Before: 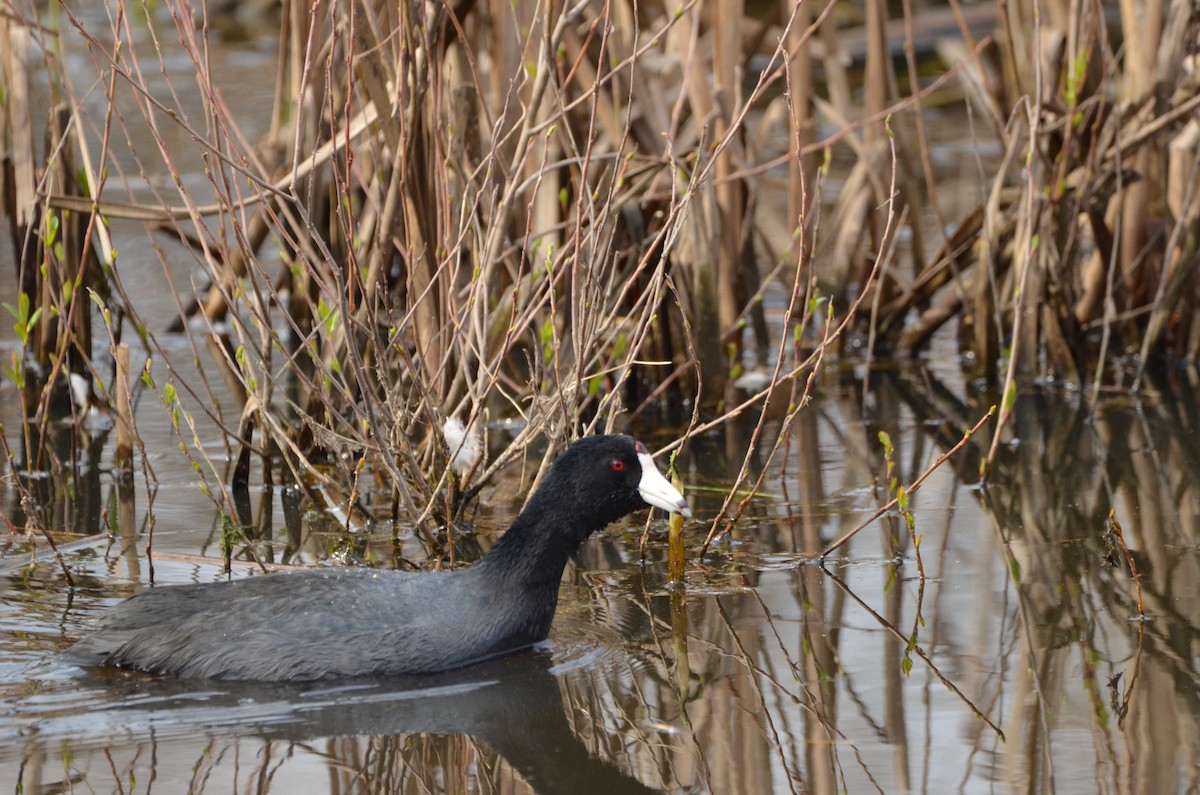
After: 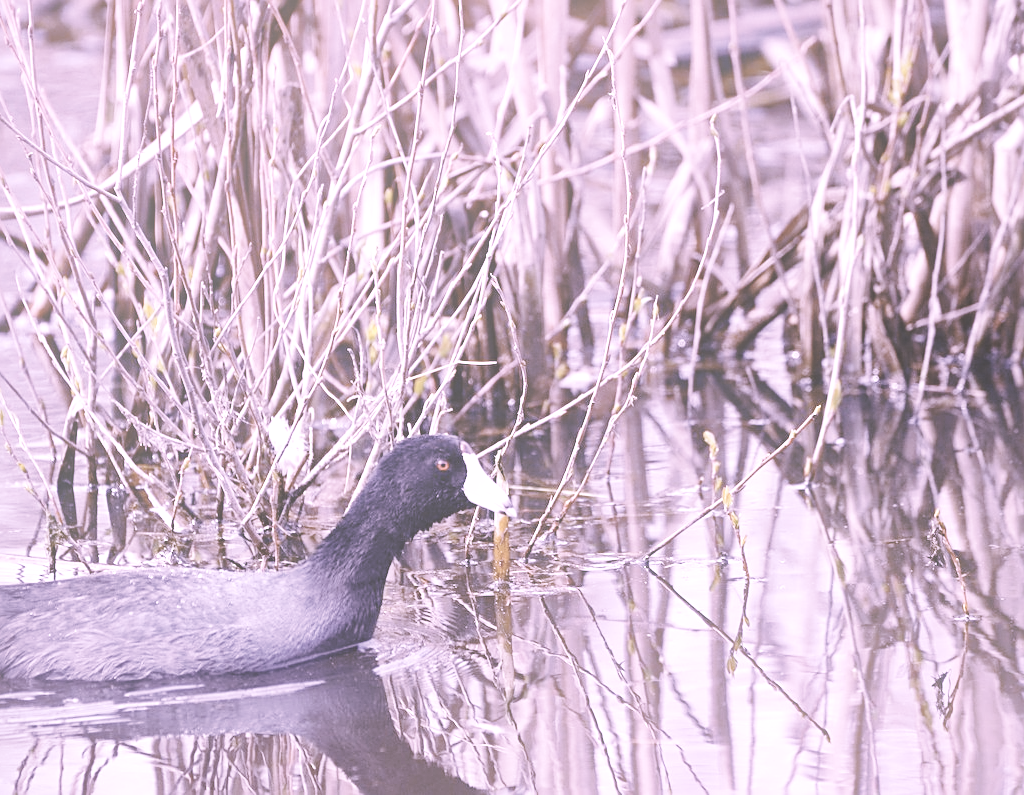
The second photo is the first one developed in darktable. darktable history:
sharpen: on, module defaults
base curve: curves: ch0 [(0, 0) (0.028, 0.03) (0.121, 0.232) (0.46, 0.748) (0.859, 0.968) (1, 1)], preserve colors none
shadows and highlights: low approximation 0.01, soften with gaussian
white balance: red 1.502, blue 2.365
levels: levels [0, 0.492, 0.984]
tone curve: color space Lab, linked channels, preserve colors none
local contrast: mode bilateral grid, contrast 20, coarseness 50, detail 130%, midtone range 0.2
color correction: saturation 0.3
bloom: size 38%, threshold 95%, strength 30%
local contrast "1": mode bilateral grid, contrast 20, coarseness 18, detail 152%, midtone range 0.2 | blend: blend mode normal (obsolete, clamping), opacity 100%; mask: uniform (no mask)
raw denoise: x [[0, 0.25, 0.5, 0.75, 1] ×4]
crop and rotate: left 14.584%
